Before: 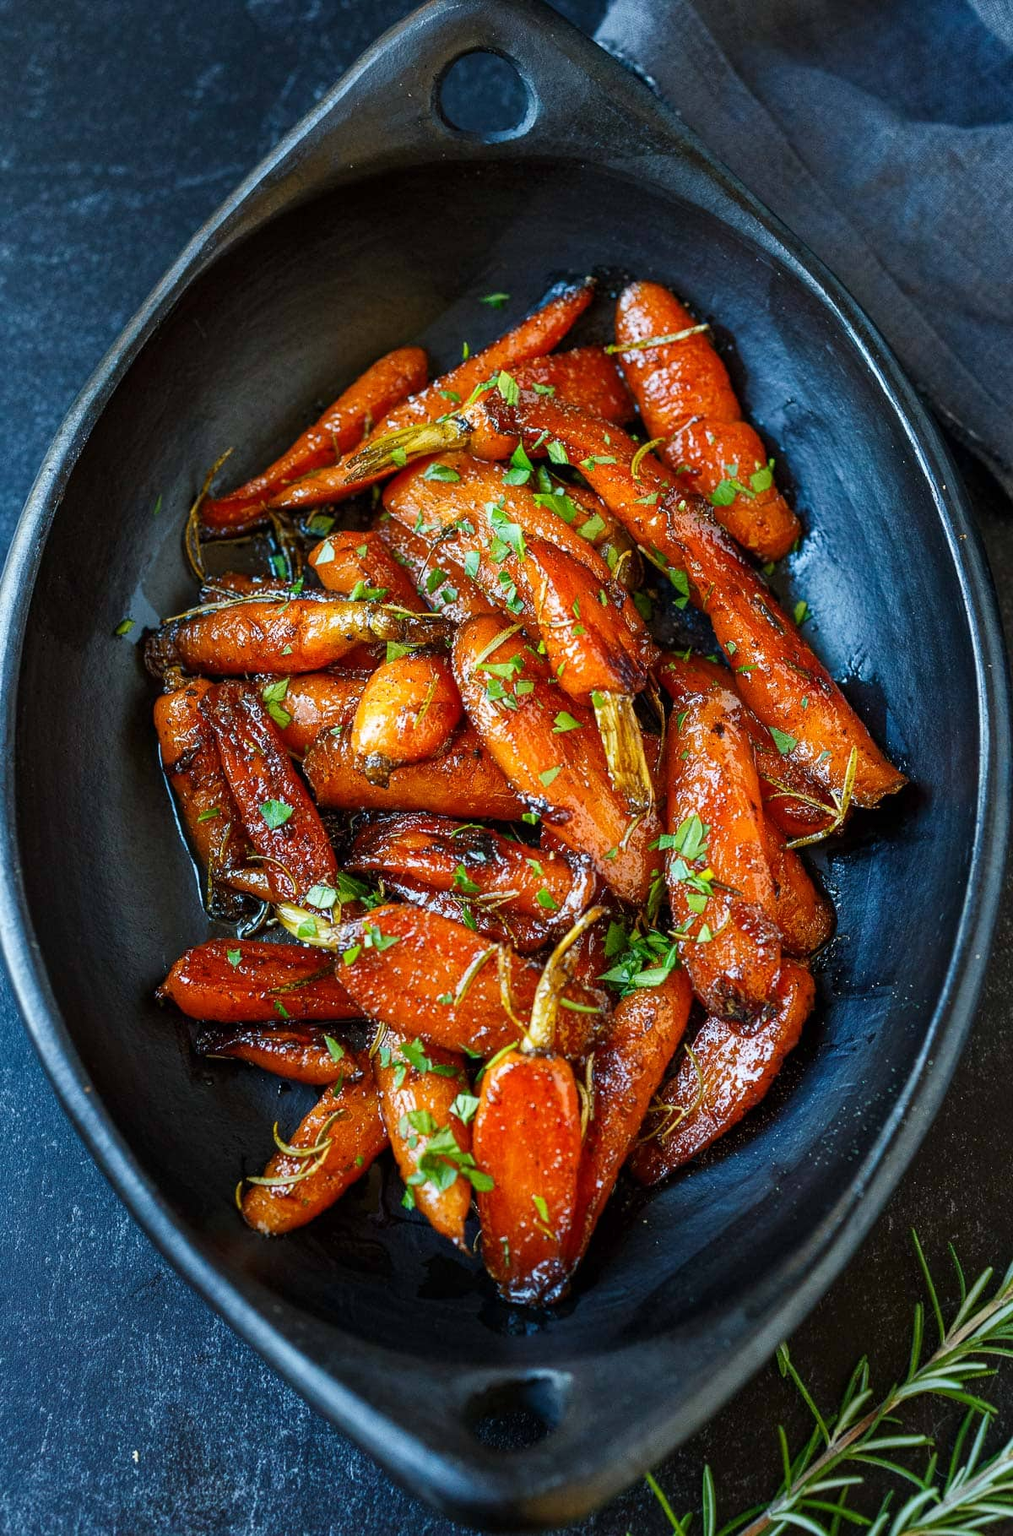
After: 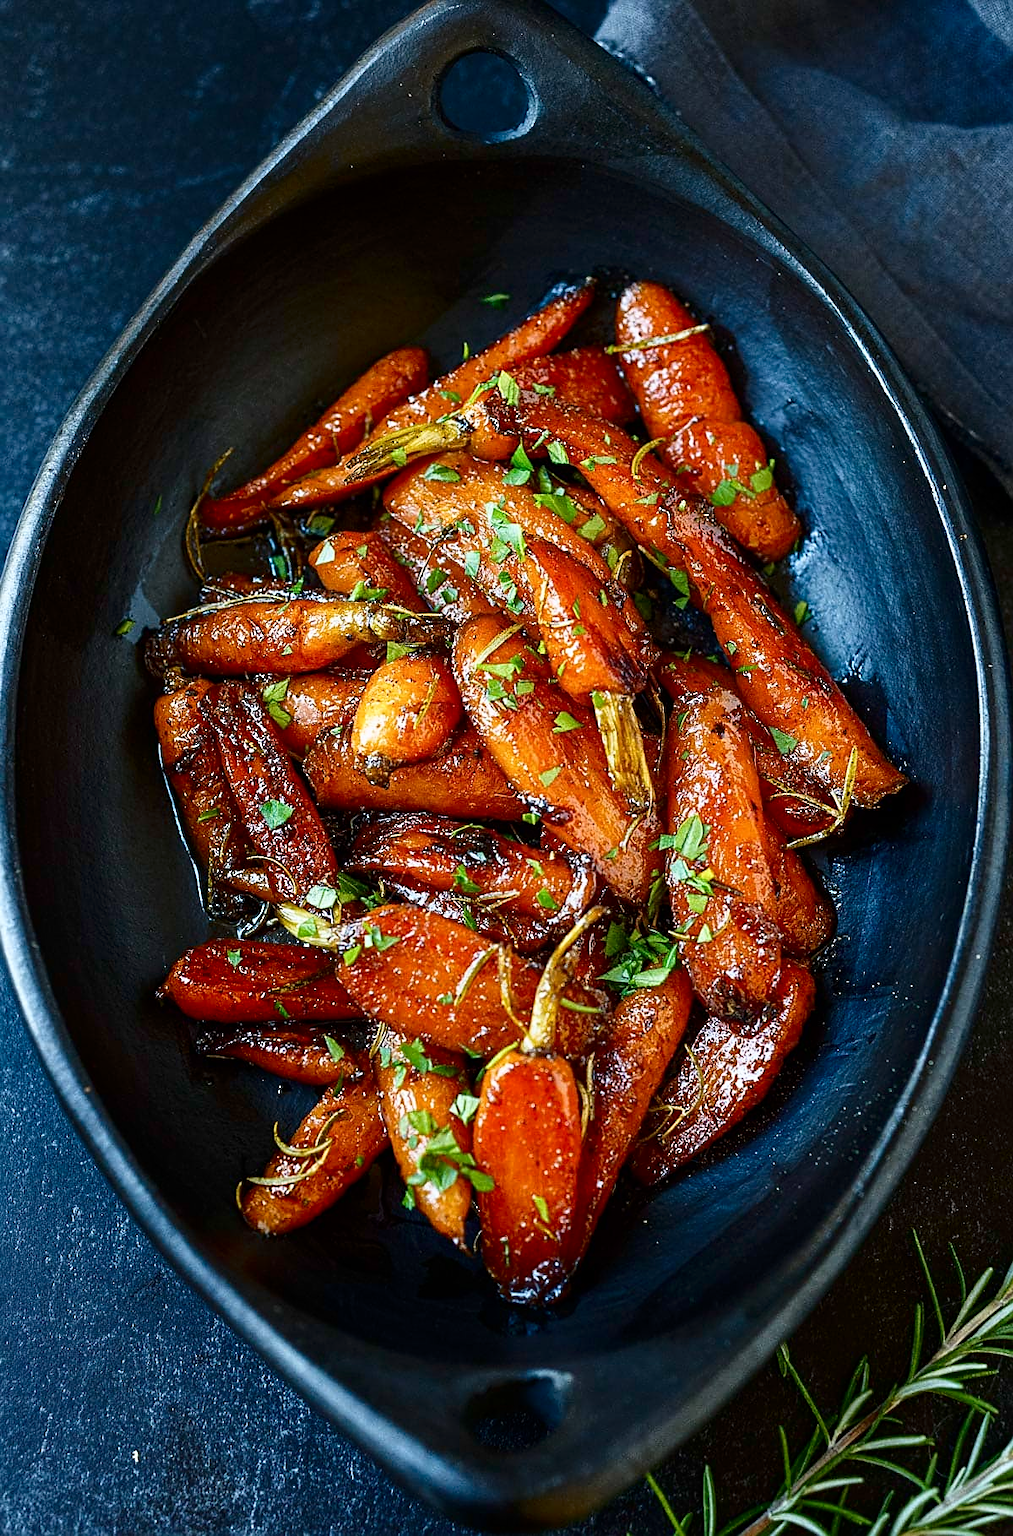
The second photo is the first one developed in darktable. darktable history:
sharpen: on, module defaults
shadows and highlights: shadows -63.77, white point adjustment -5.21, highlights 61.89
